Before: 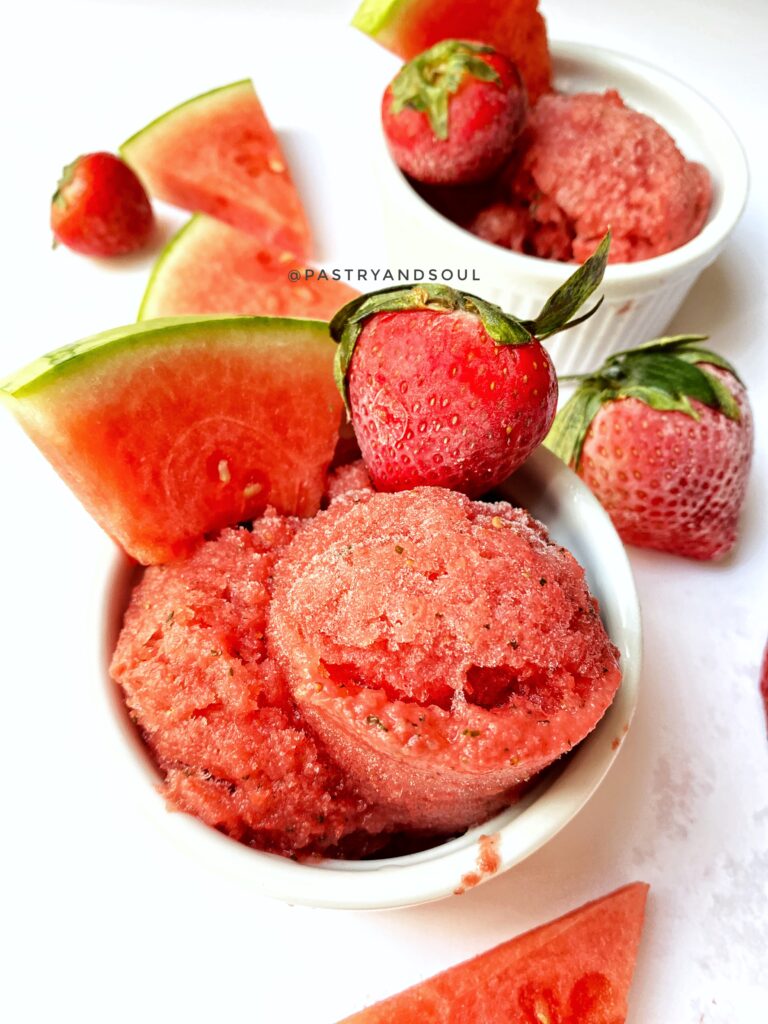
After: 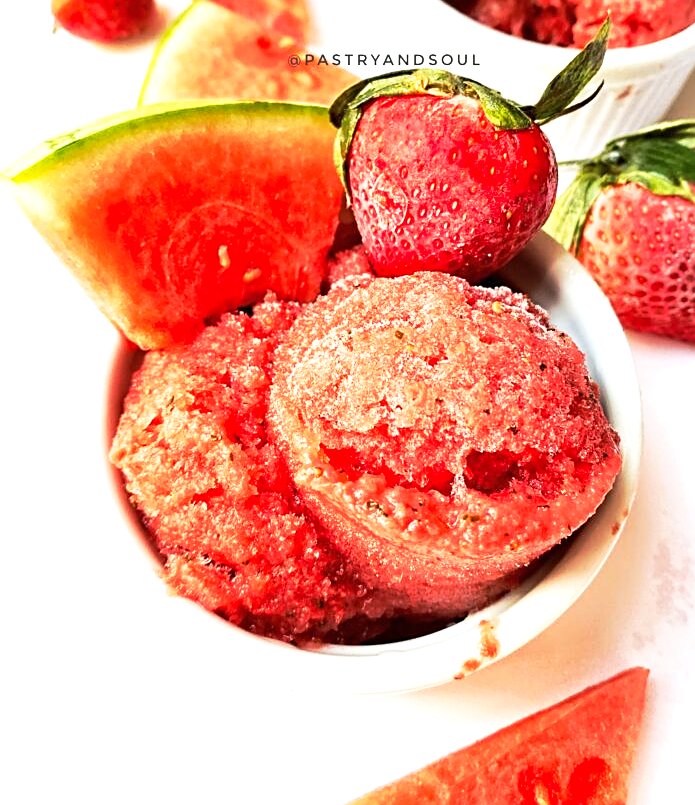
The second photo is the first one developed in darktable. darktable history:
exposure: black level correction 0, exposure 0.5 EV, compensate highlight preservation false
crop: top 21.057%, right 9.466%, bottom 0.291%
sharpen: on, module defaults
base curve: curves: ch0 [(0, 0) (0.257, 0.25) (0.482, 0.586) (0.757, 0.871) (1, 1)], preserve colors none
